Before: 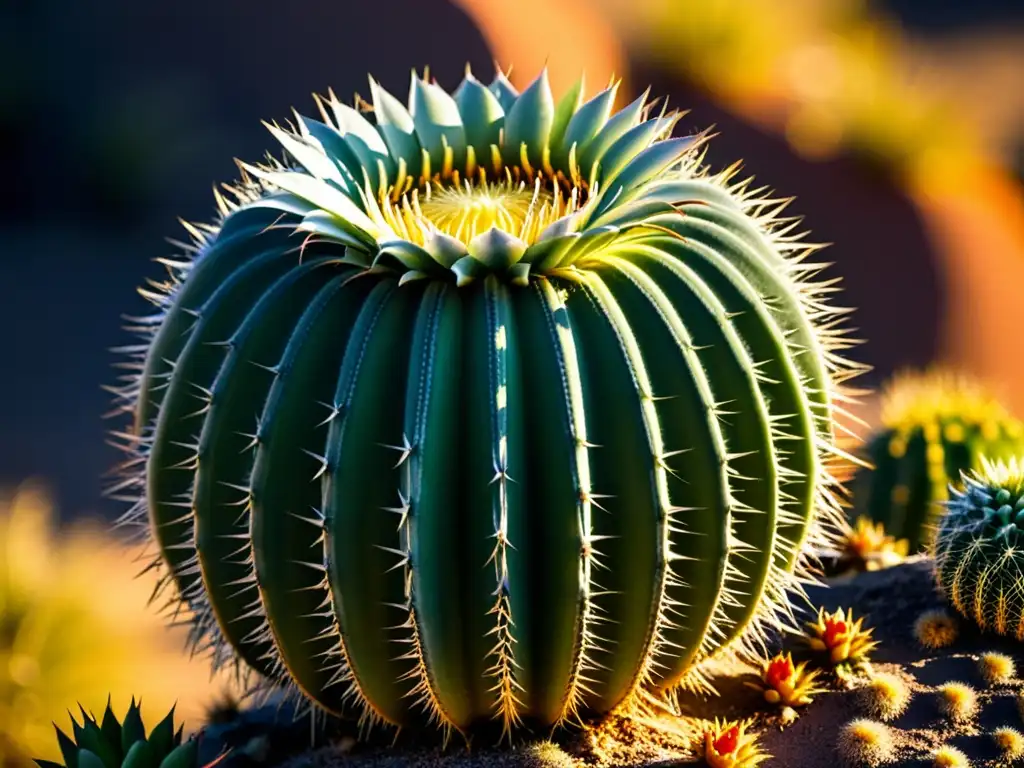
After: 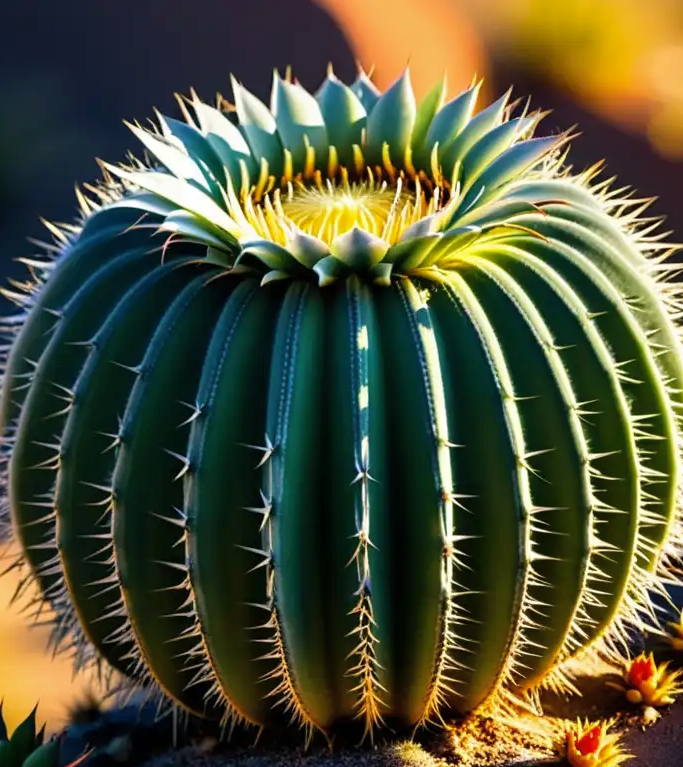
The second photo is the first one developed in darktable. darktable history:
crop and rotate: left 13.514%, right 19.763%
shadows and highlights: shadows 25.44, highlights -24.13
